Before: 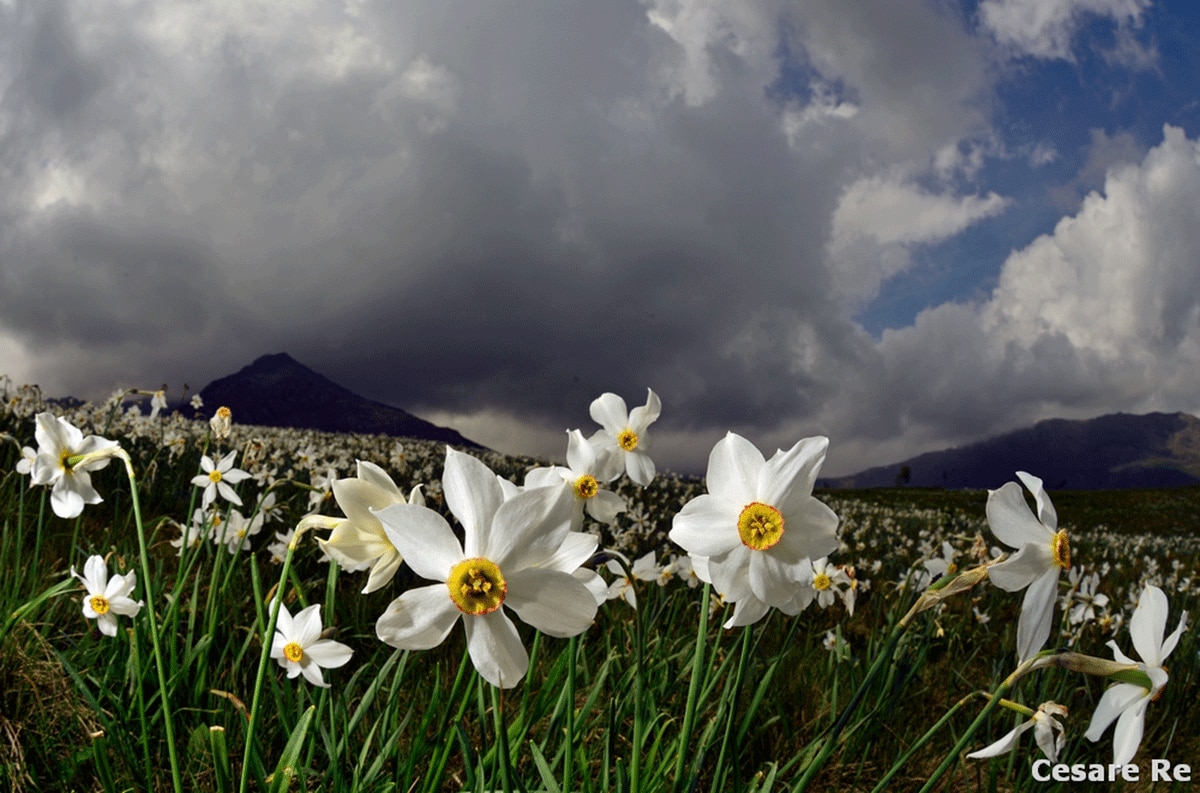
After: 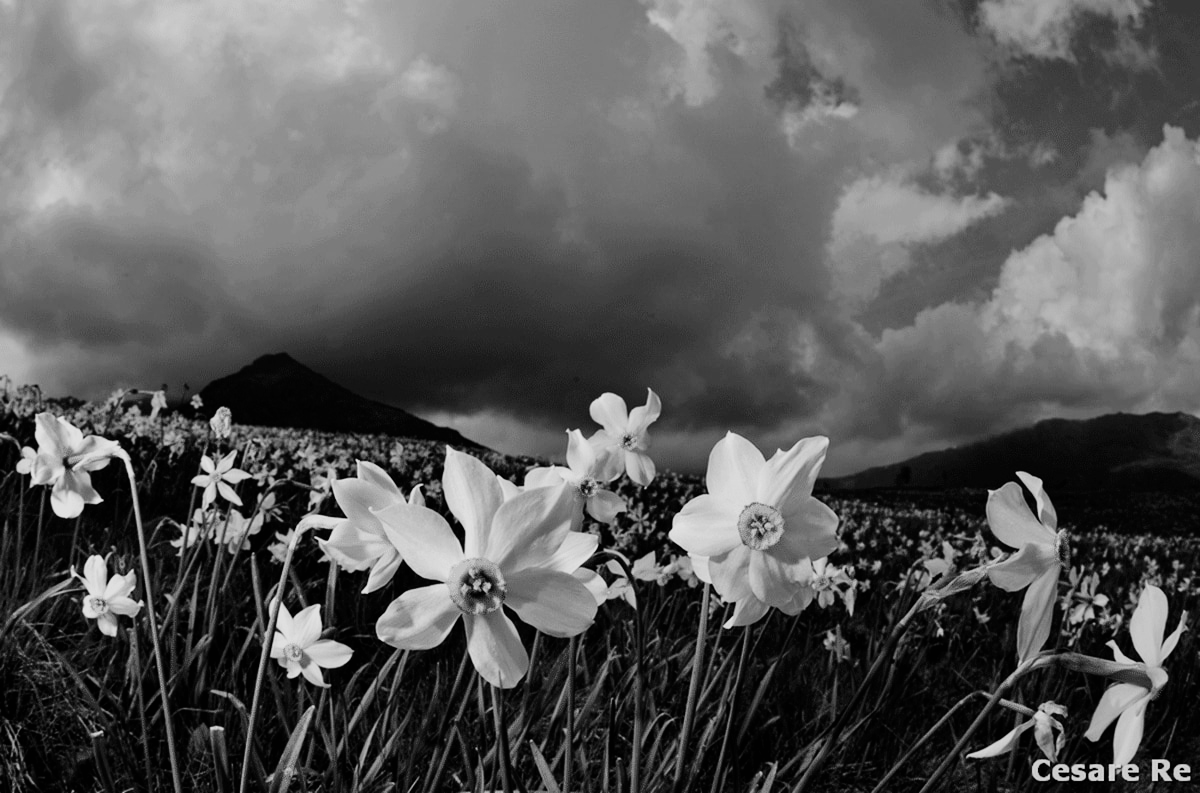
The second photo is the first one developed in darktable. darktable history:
exposure: exposure -0.021 EV, compensate highlight preservation false
monochrome: on, module defaults
filmic rgb: black relative exposure -7.5 EV, white relative exposure 5 EV, hardness 3.31, contrast 1.3, contrast in shadows safe
